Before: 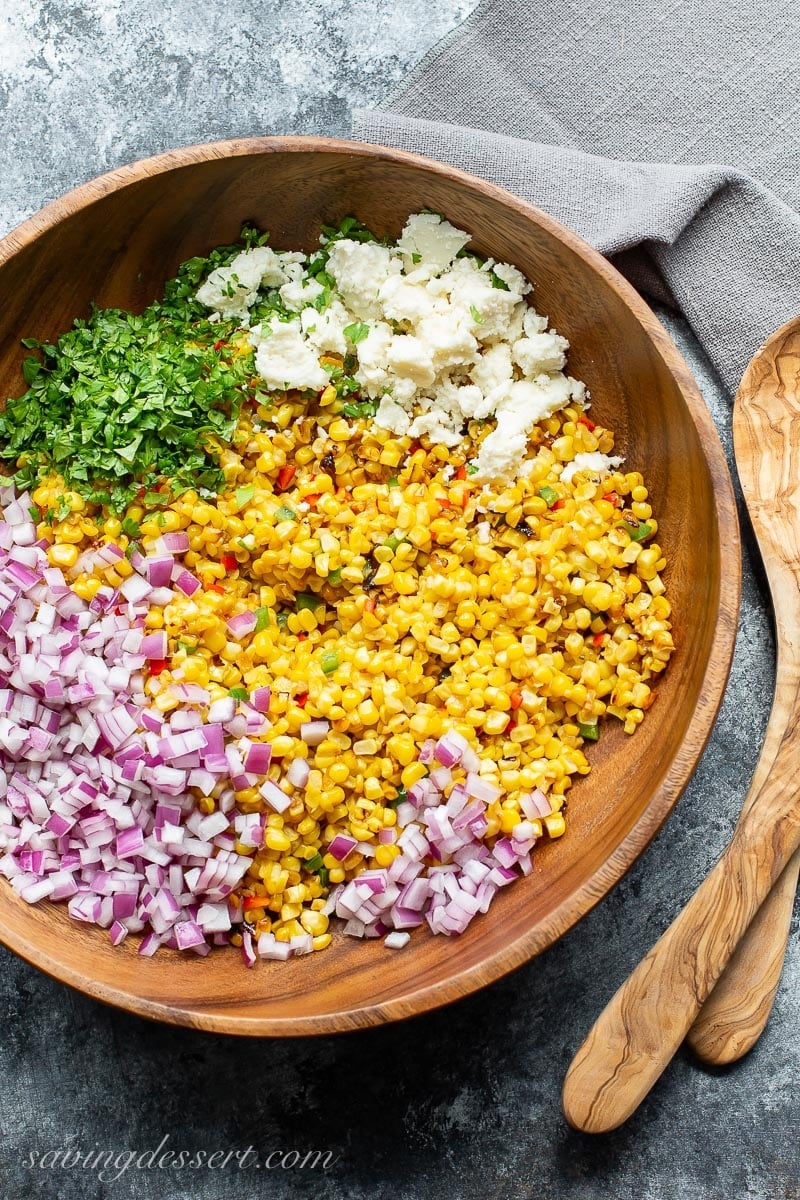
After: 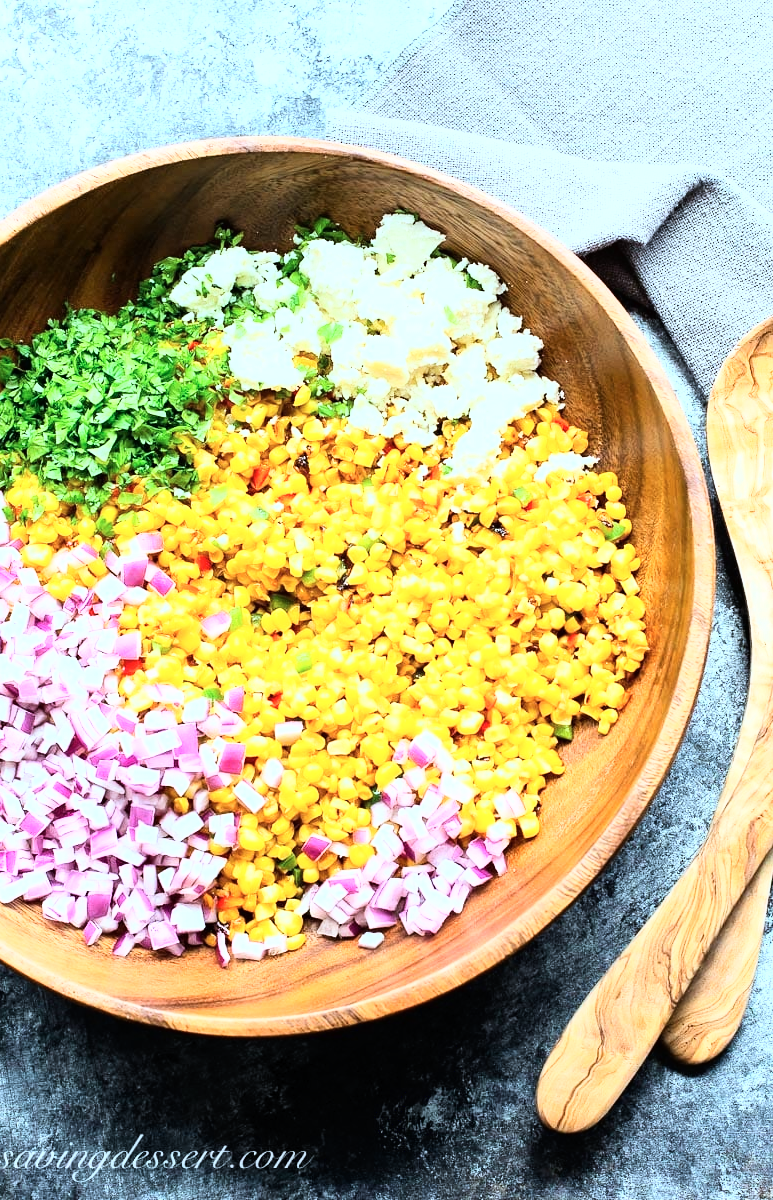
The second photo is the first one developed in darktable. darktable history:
crop and rotate: left 3.269%
base curve: curves: ch0 [(0, 0) (0.007, 0.004) (0.027, 0.03) (0.046, 0.07) (0.207, 0.54) (0.442, 0.872) (0.673, 0.972) (1, 1)]
exposure: exposure 0.129 EV, compensate highlight preservation false
color calibration: illuminant F (fluorescent), F source F9 (Cool White Deluxe 4150 K) – high CRI, x 0.374, y 0.373, temperature 4161.29 K
